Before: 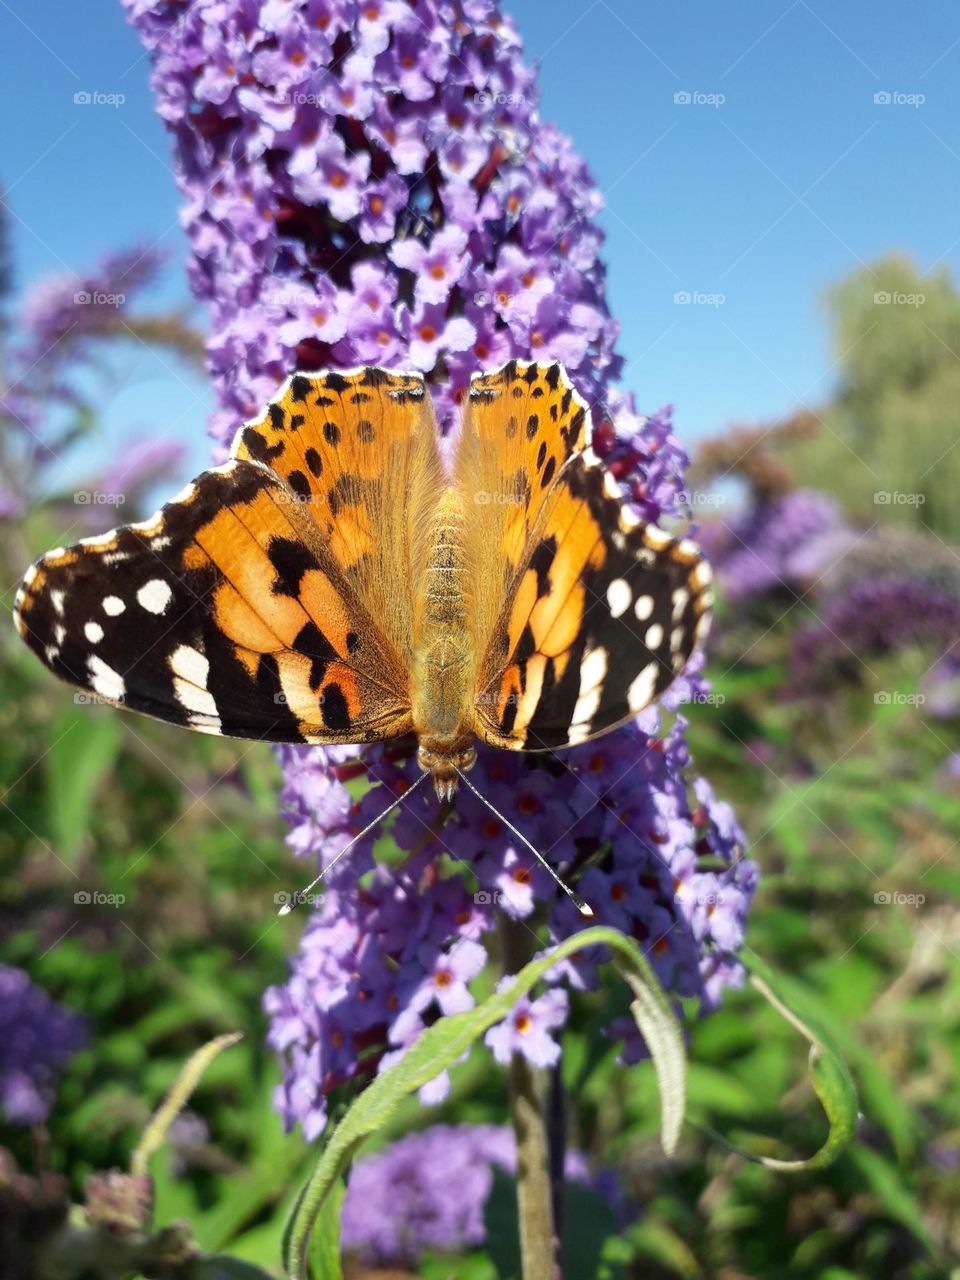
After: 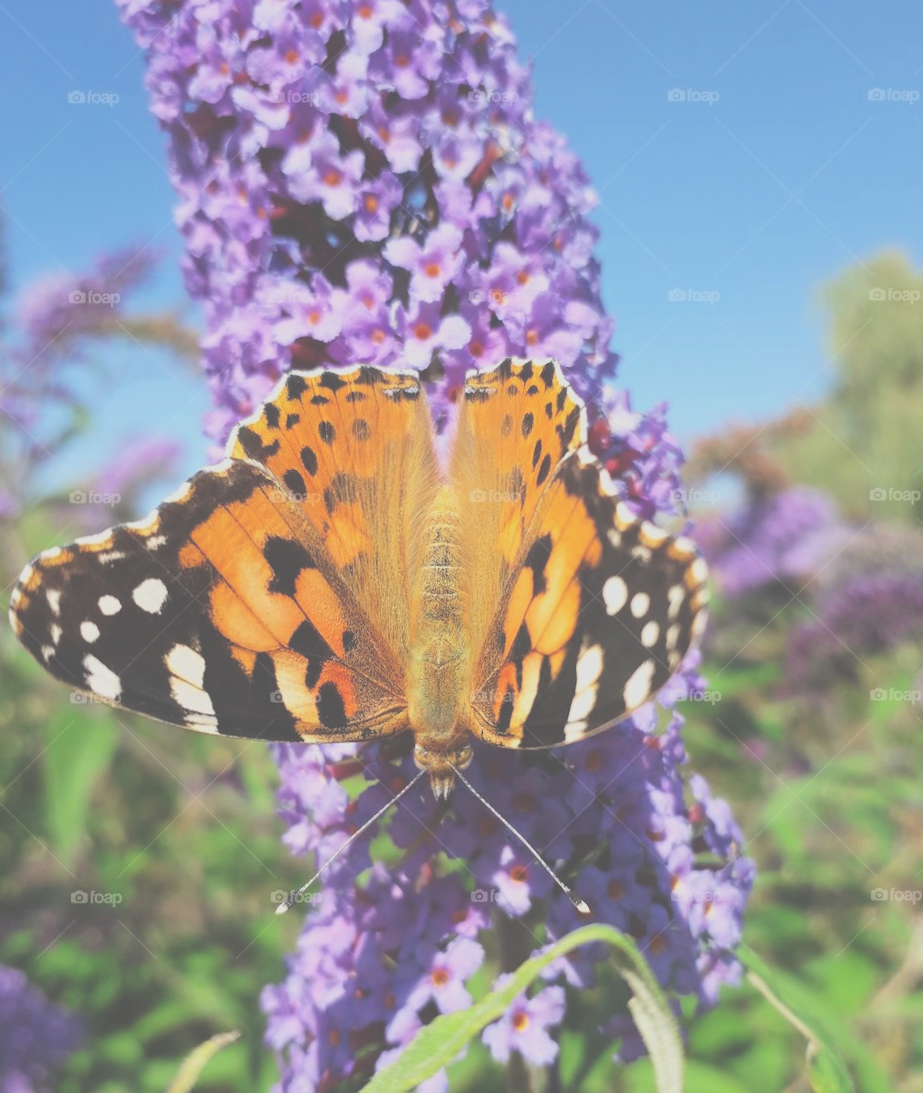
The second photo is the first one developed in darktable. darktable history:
filmic rgb: black relative exposure -7.48 EV, white relative exposure 4.83 EV, hardness 3.4, color science v6 (2022)
crop and rotate: angle 0.2°, left 0.275%, right 3.127%, bottom 14.18%
exposure: black level correction -0.071, exposure 0.5 EV, compensate highlight preservation false
